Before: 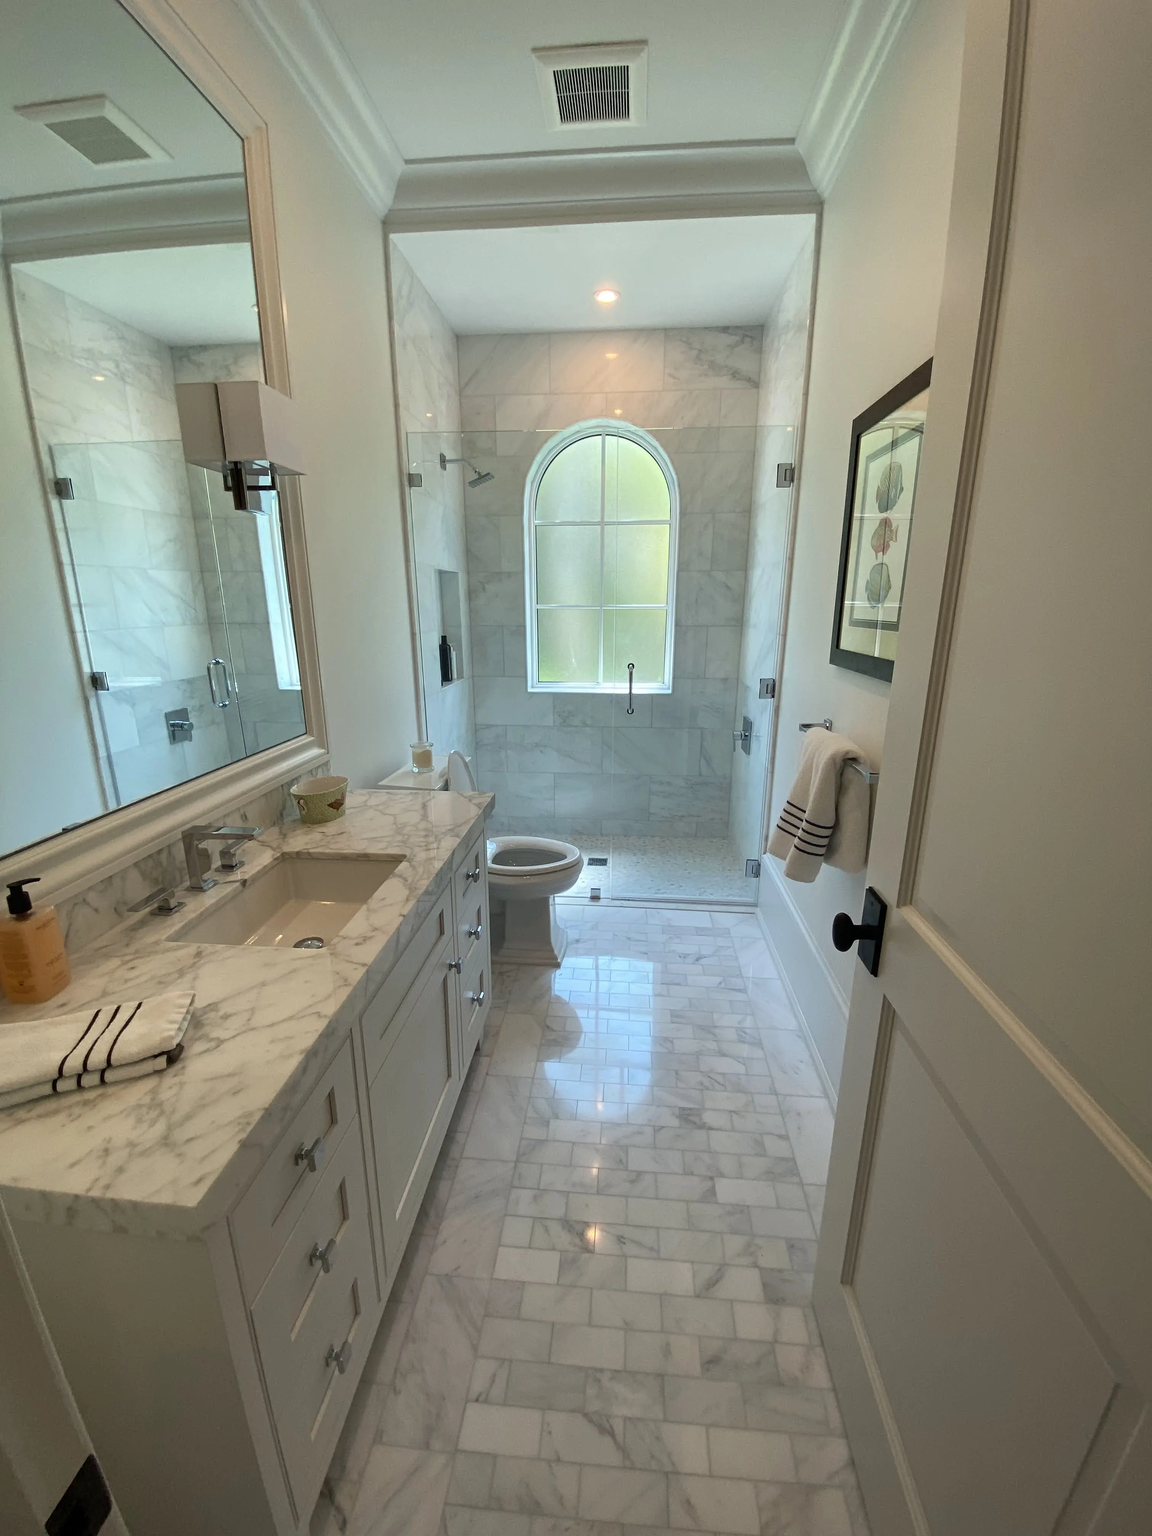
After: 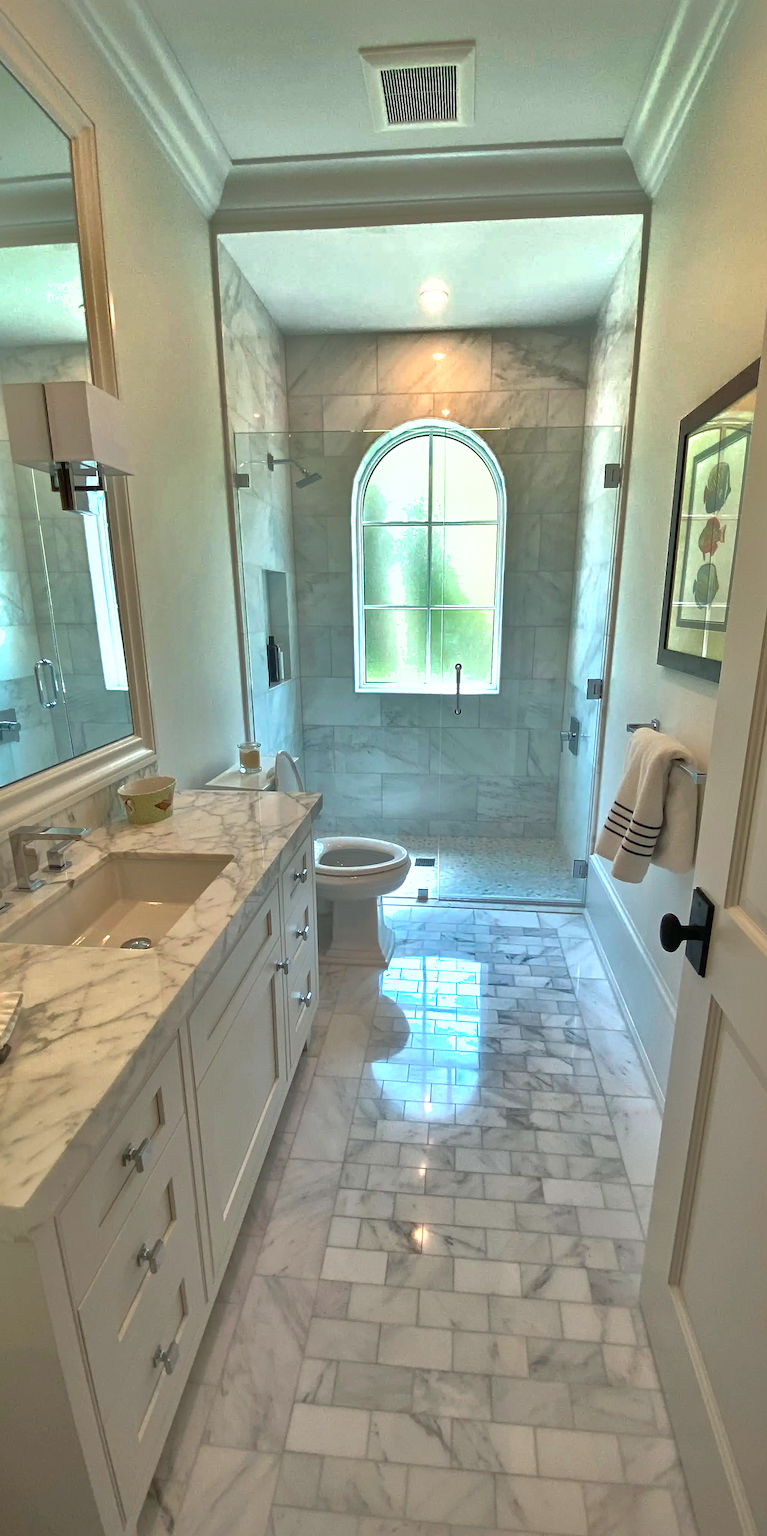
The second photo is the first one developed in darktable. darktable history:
crop and rotate: left 15.055%, right 18.278%
shadows and highlights: shadows 25, highlights -70
exposure: black level correction 0, exposure 0.7 EV, compensate exposure bias true, compensate highlight preservation false
